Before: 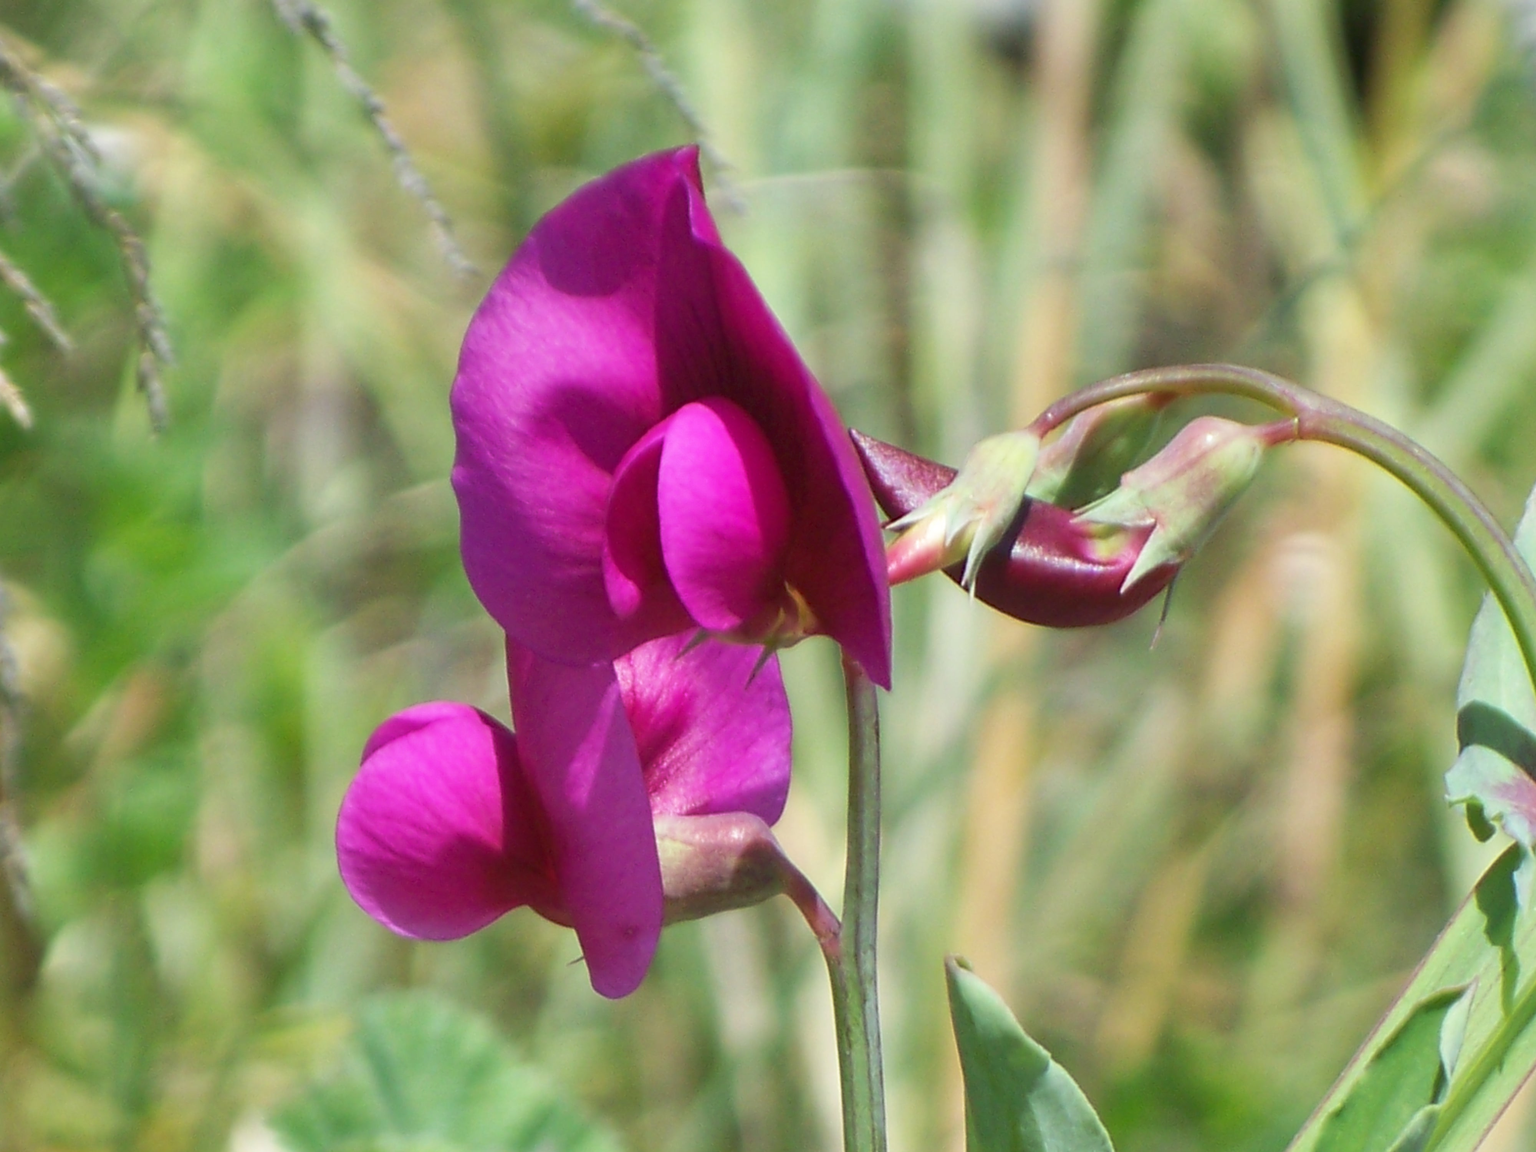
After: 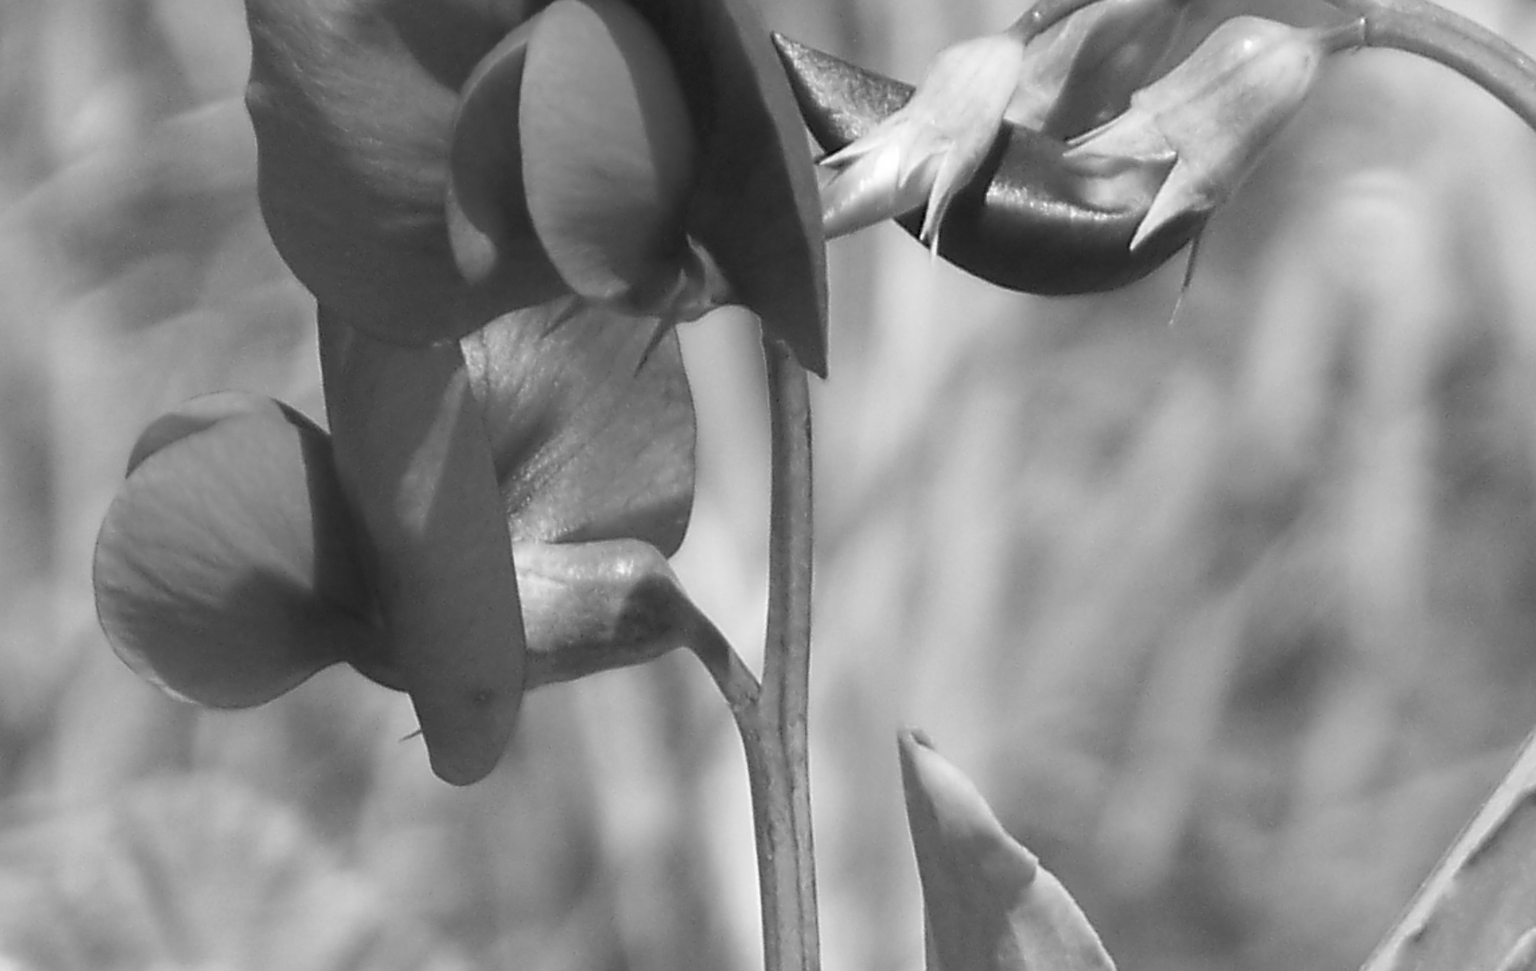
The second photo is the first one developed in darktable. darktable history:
sharpen: radius 1.4, amount 1.25, threshold 0.7
exposure: black level correction 0.001, compensate highlight preservation false
monochrome: on, module defaults
crop and rotate: left 17.299%, top 35.115%, right 7.015%, bottom 1.024%
white balance: red 1, blue 1
